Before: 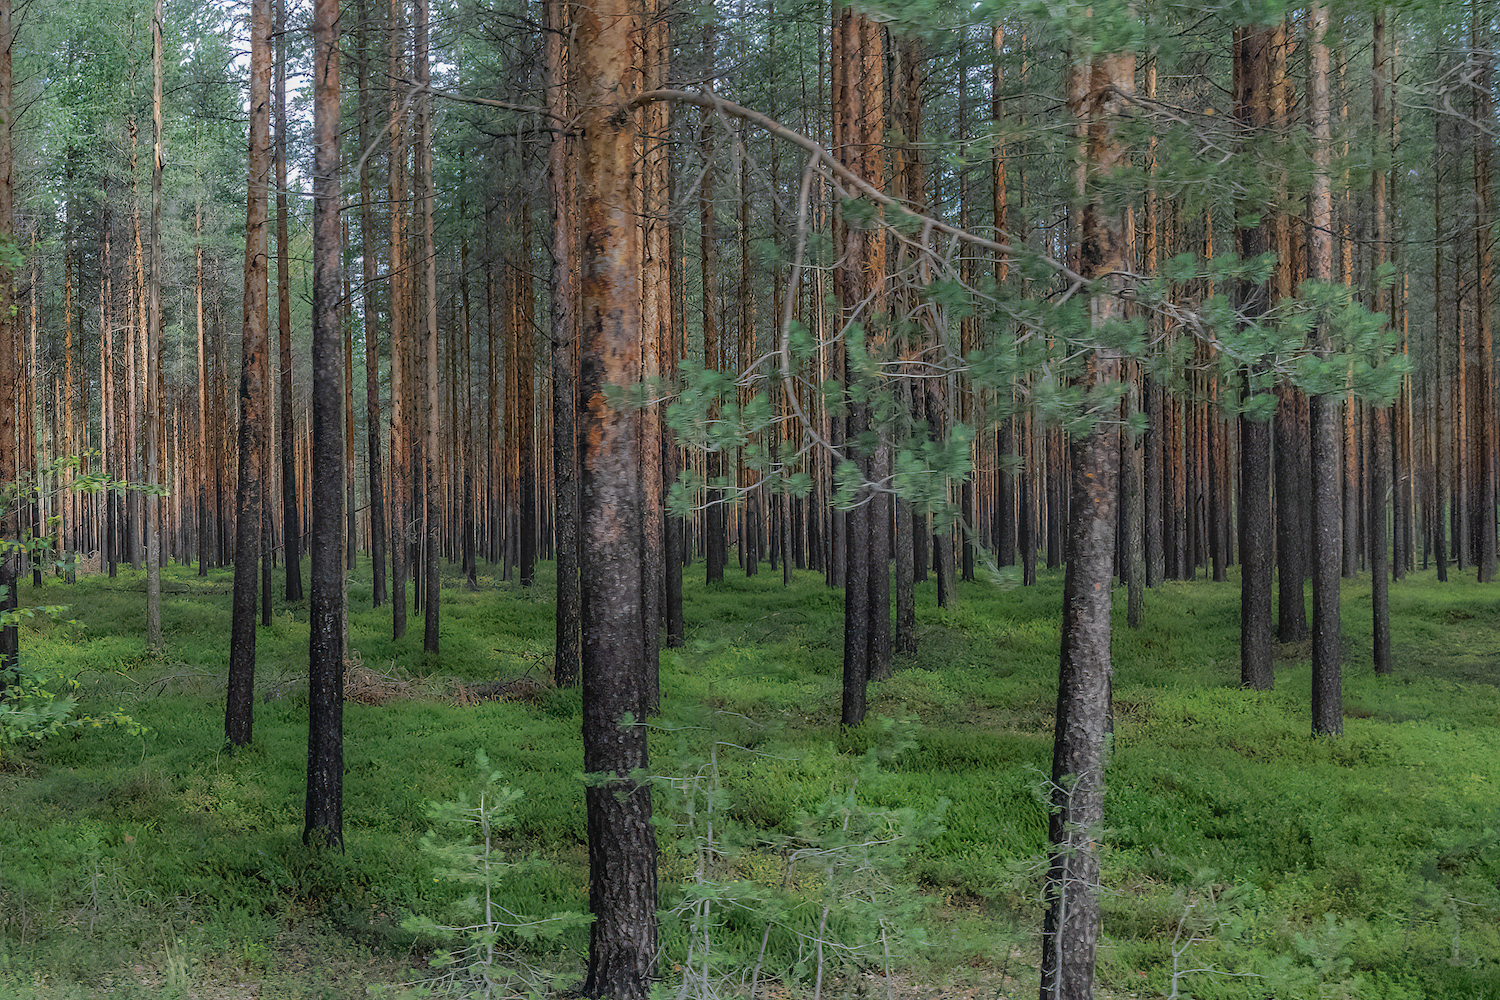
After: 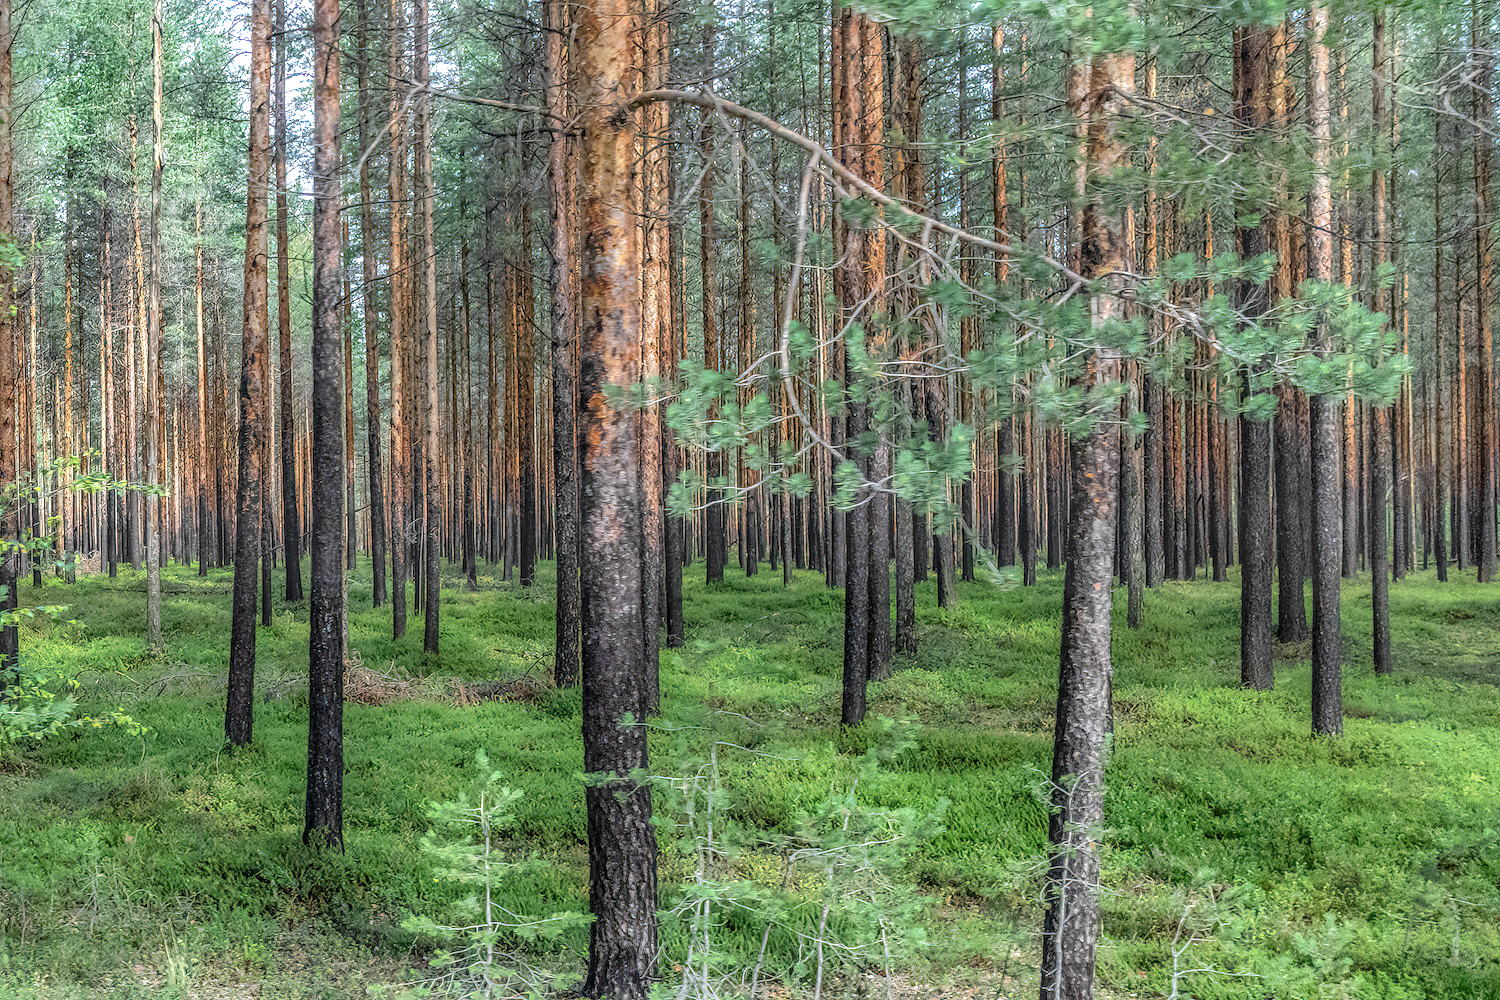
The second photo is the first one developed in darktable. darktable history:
local contrast: highlights 0%, shadows 0%, detail 133%
levels: levels [0.016, 0.484, 0.953]
shadows and highlights: soften with gaussian
exposure: black level correction 0.001, exposure 0.955 EV, compensate exposure bias true, compensate highlight preservation false
